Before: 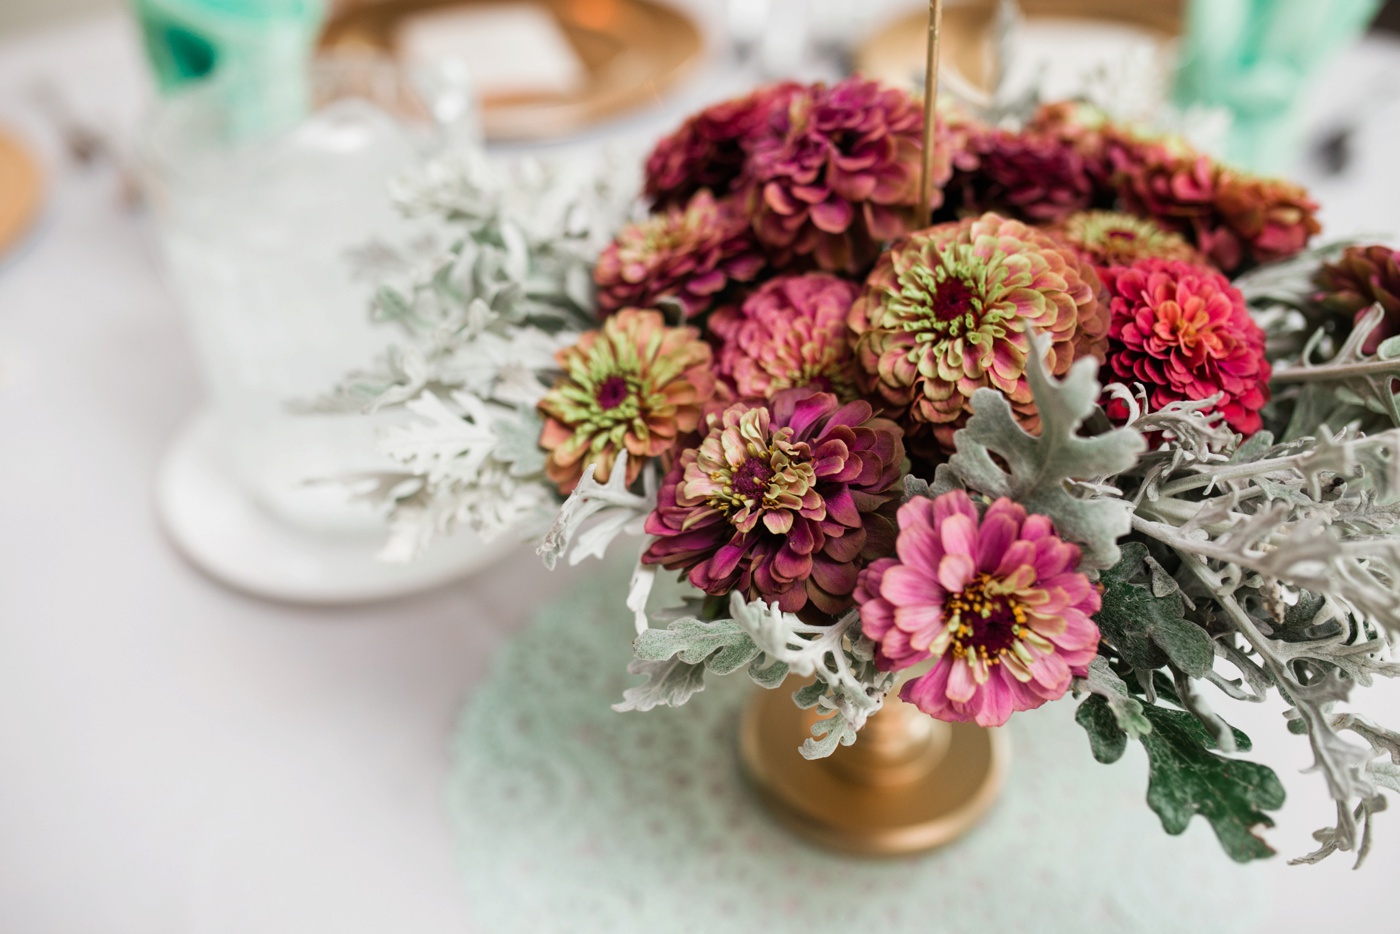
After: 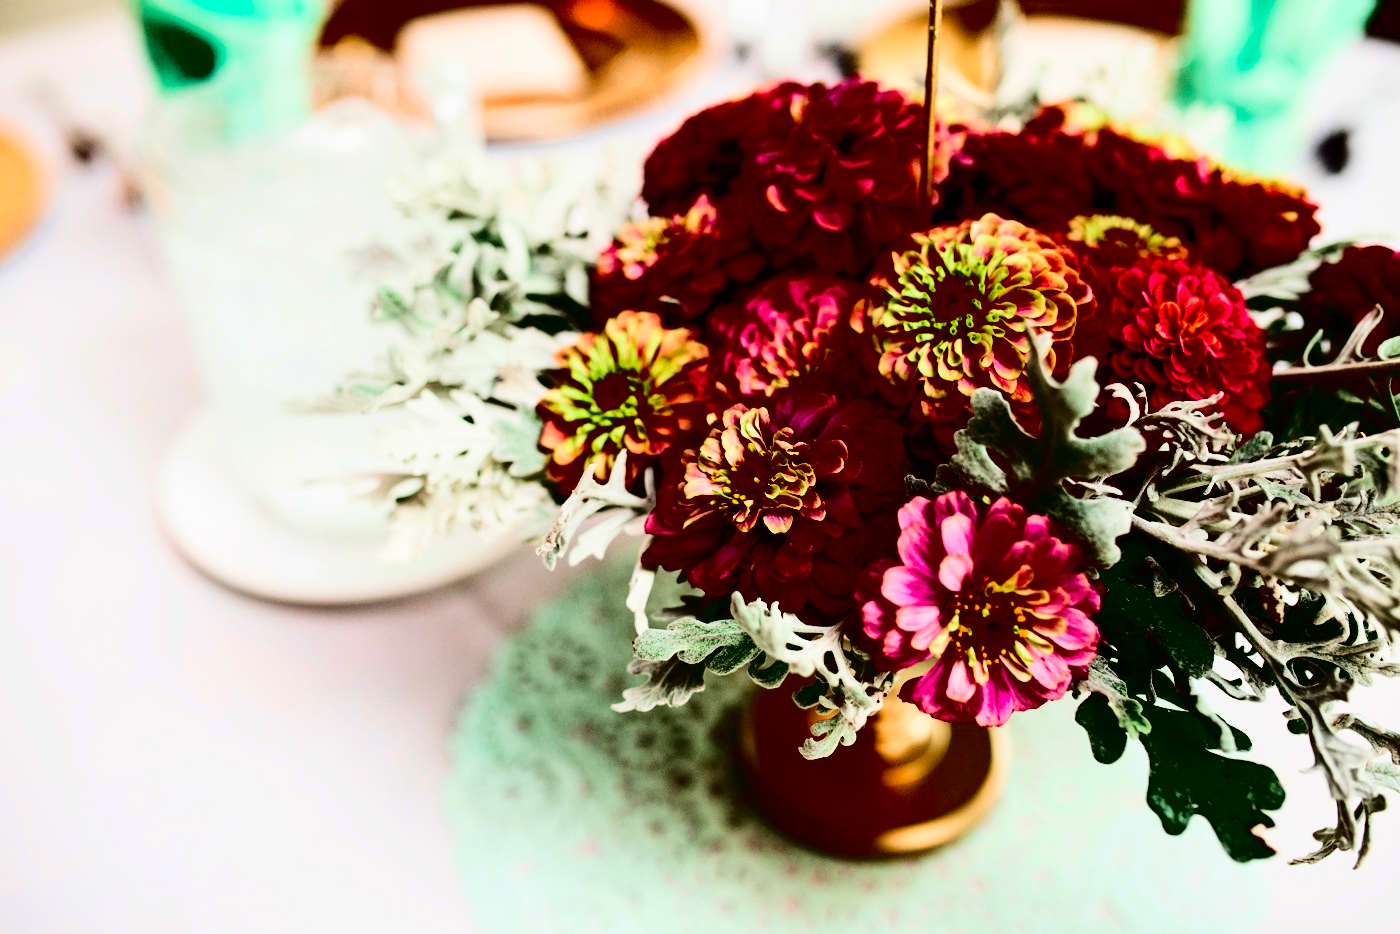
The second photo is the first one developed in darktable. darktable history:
contrast brightness saturation: contrast 0.773, brightness -0.985, saturation 0.981
velvia: on, module defaults
